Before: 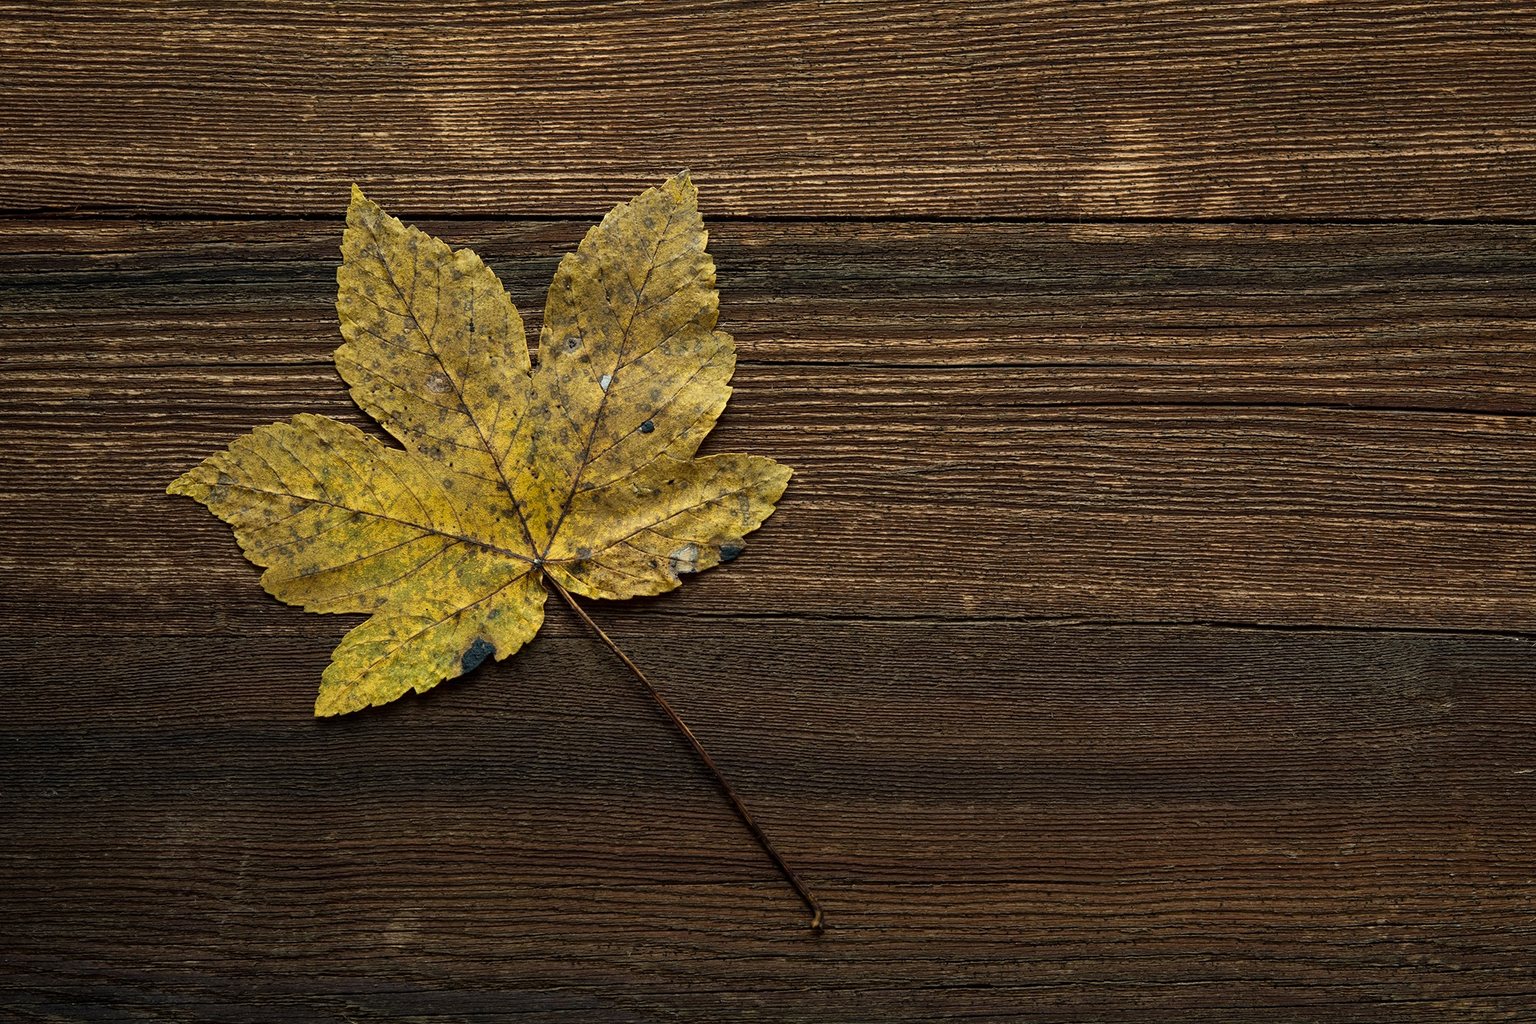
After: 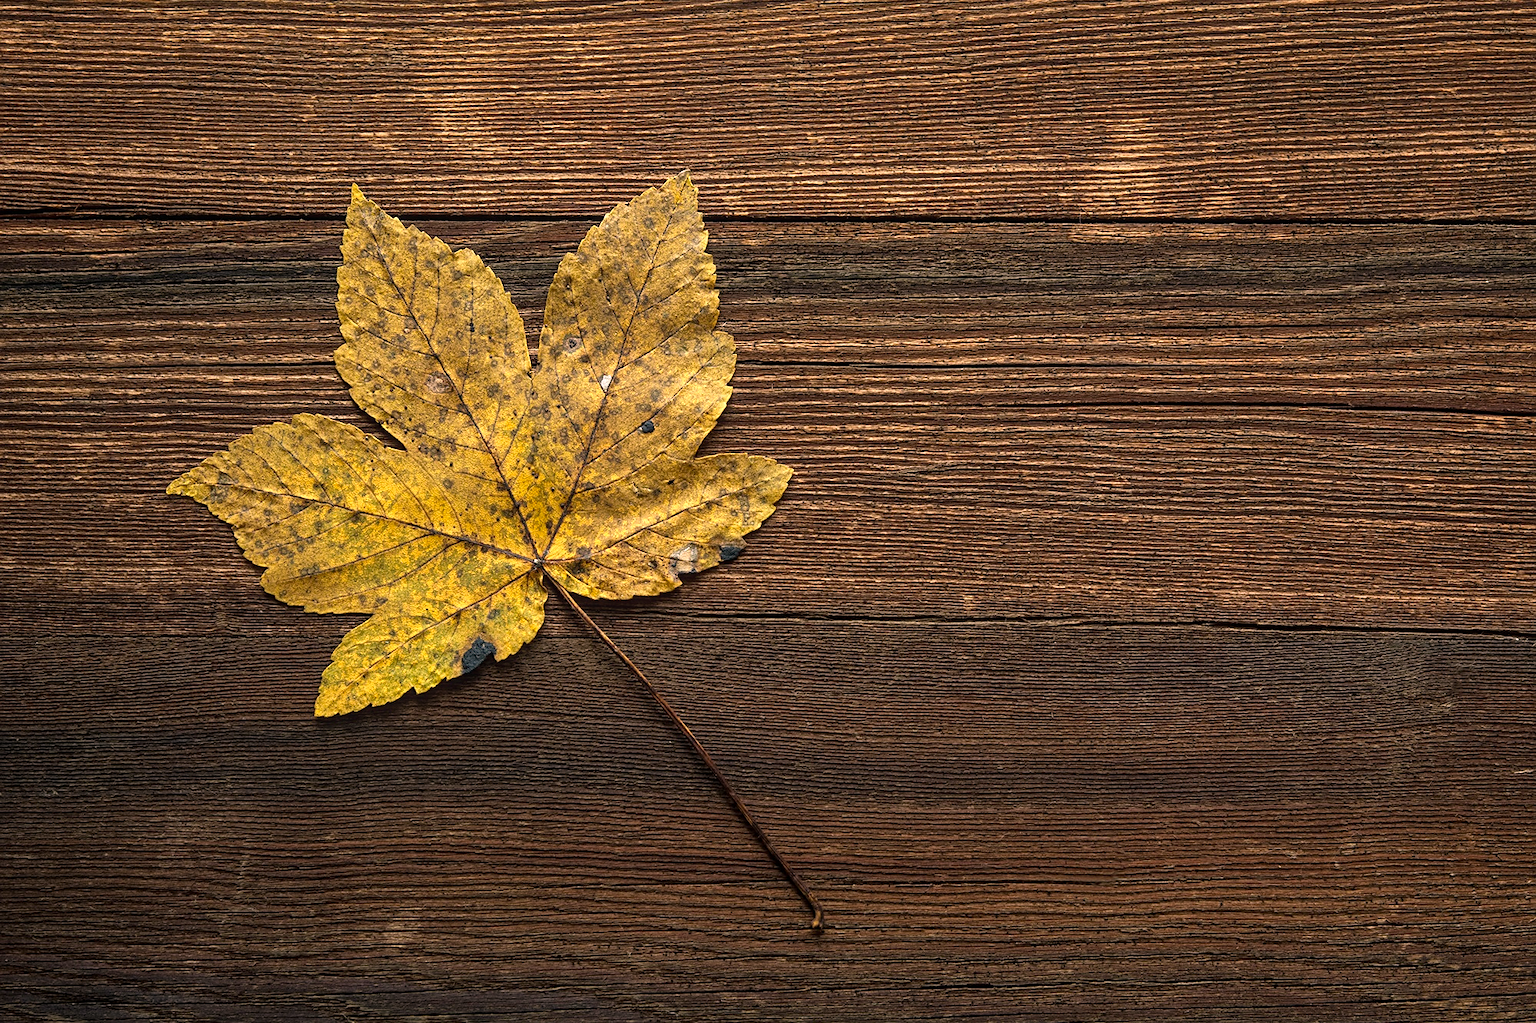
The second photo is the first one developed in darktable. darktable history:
color correction: highlights a* 12.19, highlights b* 5.6
exposure: exposure 0.648 EV, compensate exposure bias true, compensate highlight preservation false
local contrast: detail 109%
sharpen: amount 0.214
